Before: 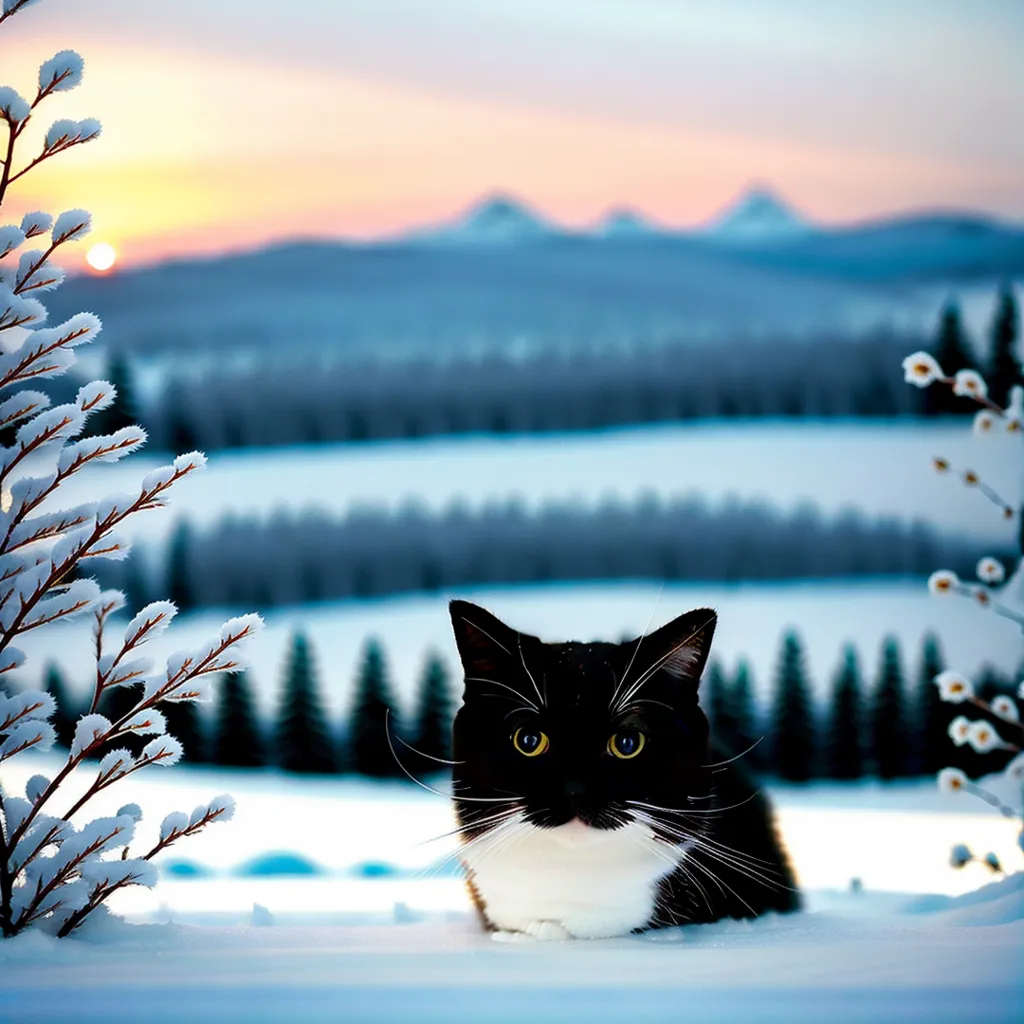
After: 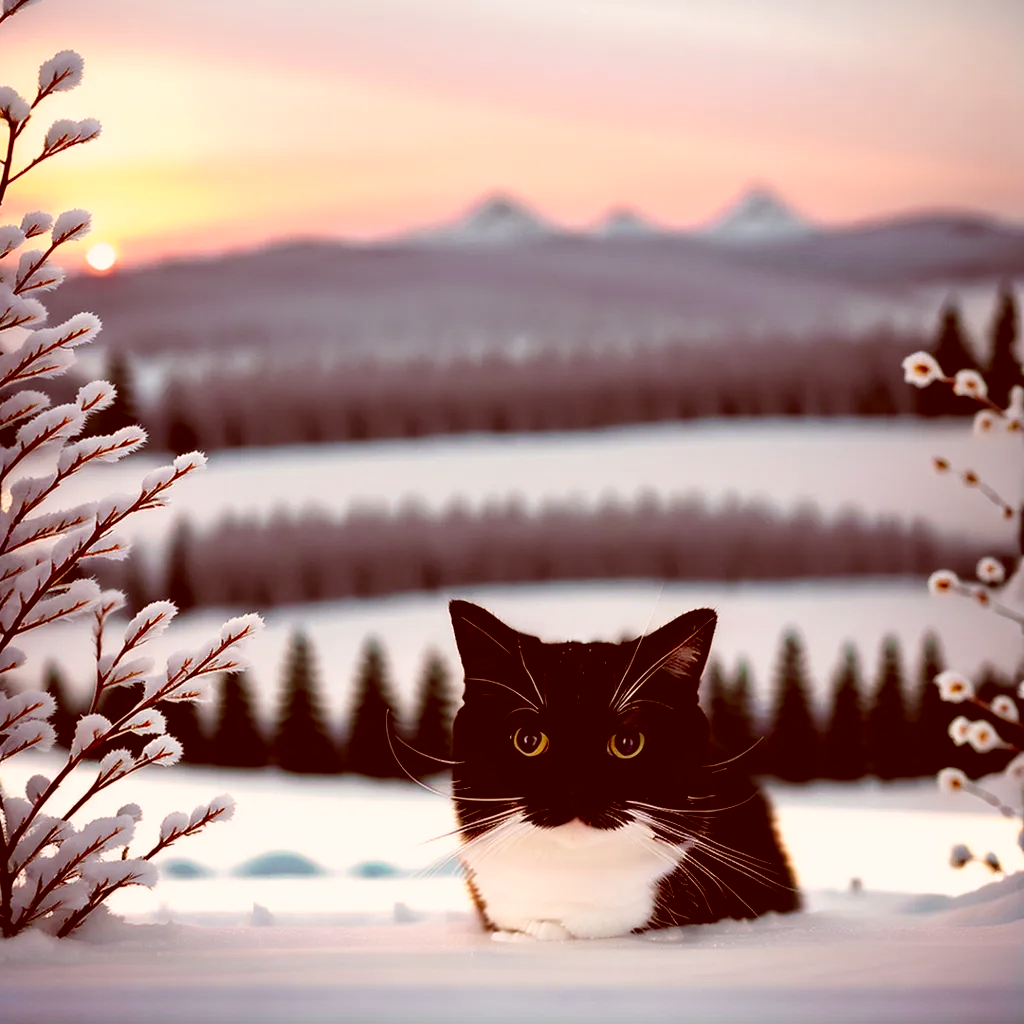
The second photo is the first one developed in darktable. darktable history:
color correction: highlights a* 9.34, highlights b* 9.03, shadows a* 39.34, shadows b* 39.8, saturation 0.809
